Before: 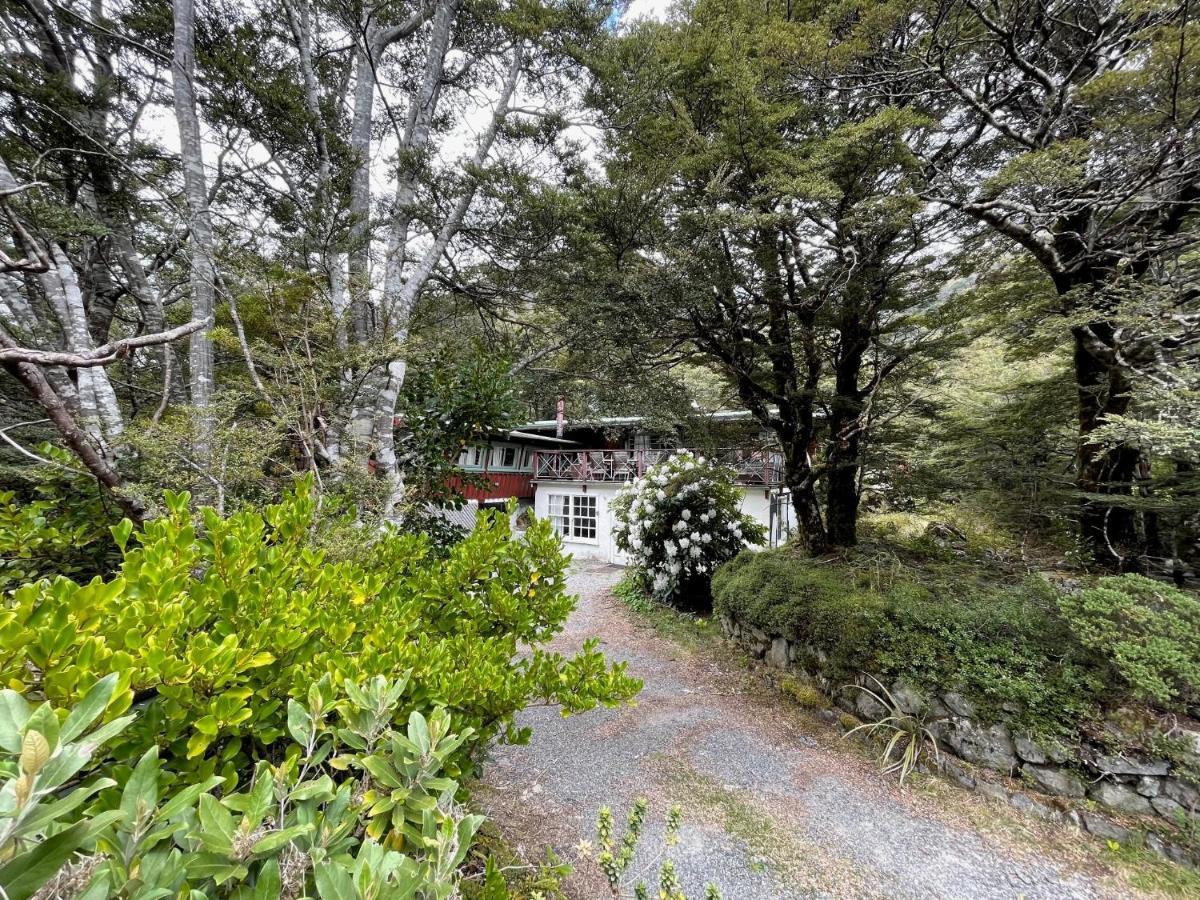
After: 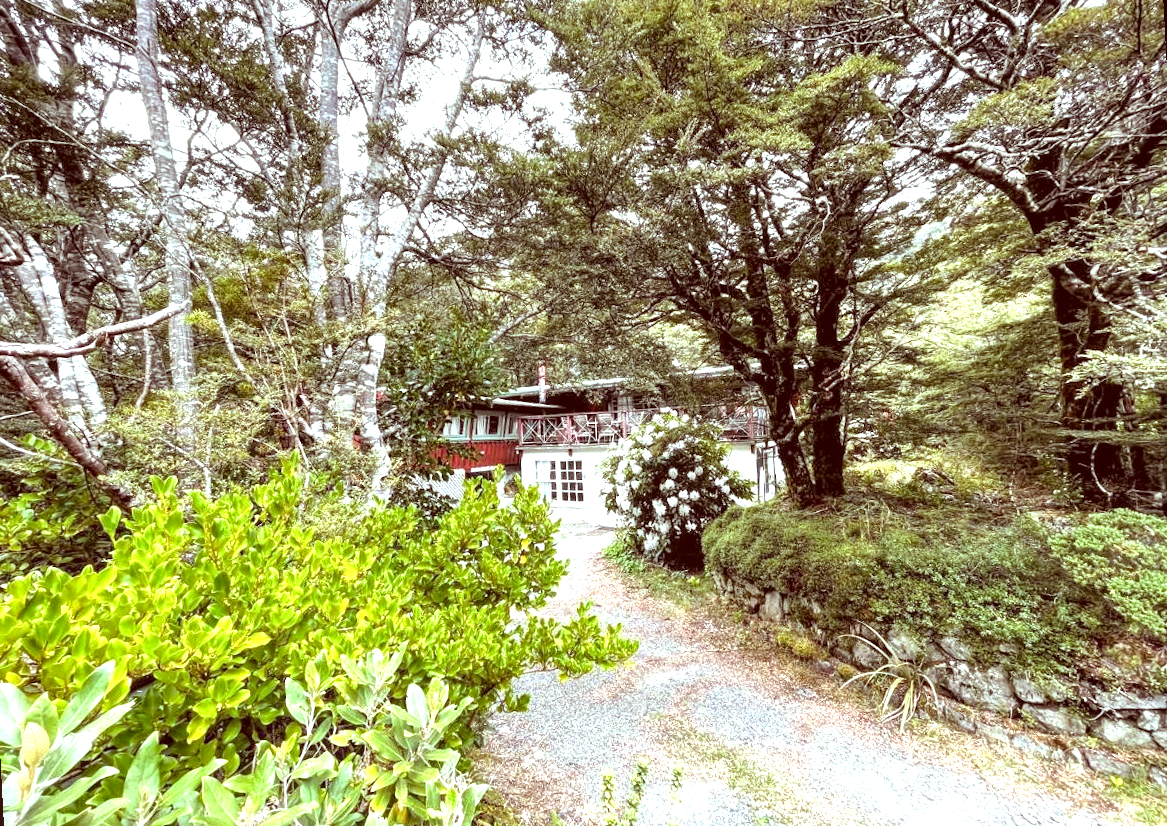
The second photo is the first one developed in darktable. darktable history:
exposure: black level correction 0, exposure 1.2 EV, compensate exposure bias true, compensate highlight preservation false
rotate and perspective: rotation -3°, crop left 0.031, crop right 0.968, crop top 0.07, crop bottom 0.93
color correction: highlights a* -7.23, highlights b* -0.161, shadows a* 20.08, shadows b* 11.73
local contrast: on, module defaults
